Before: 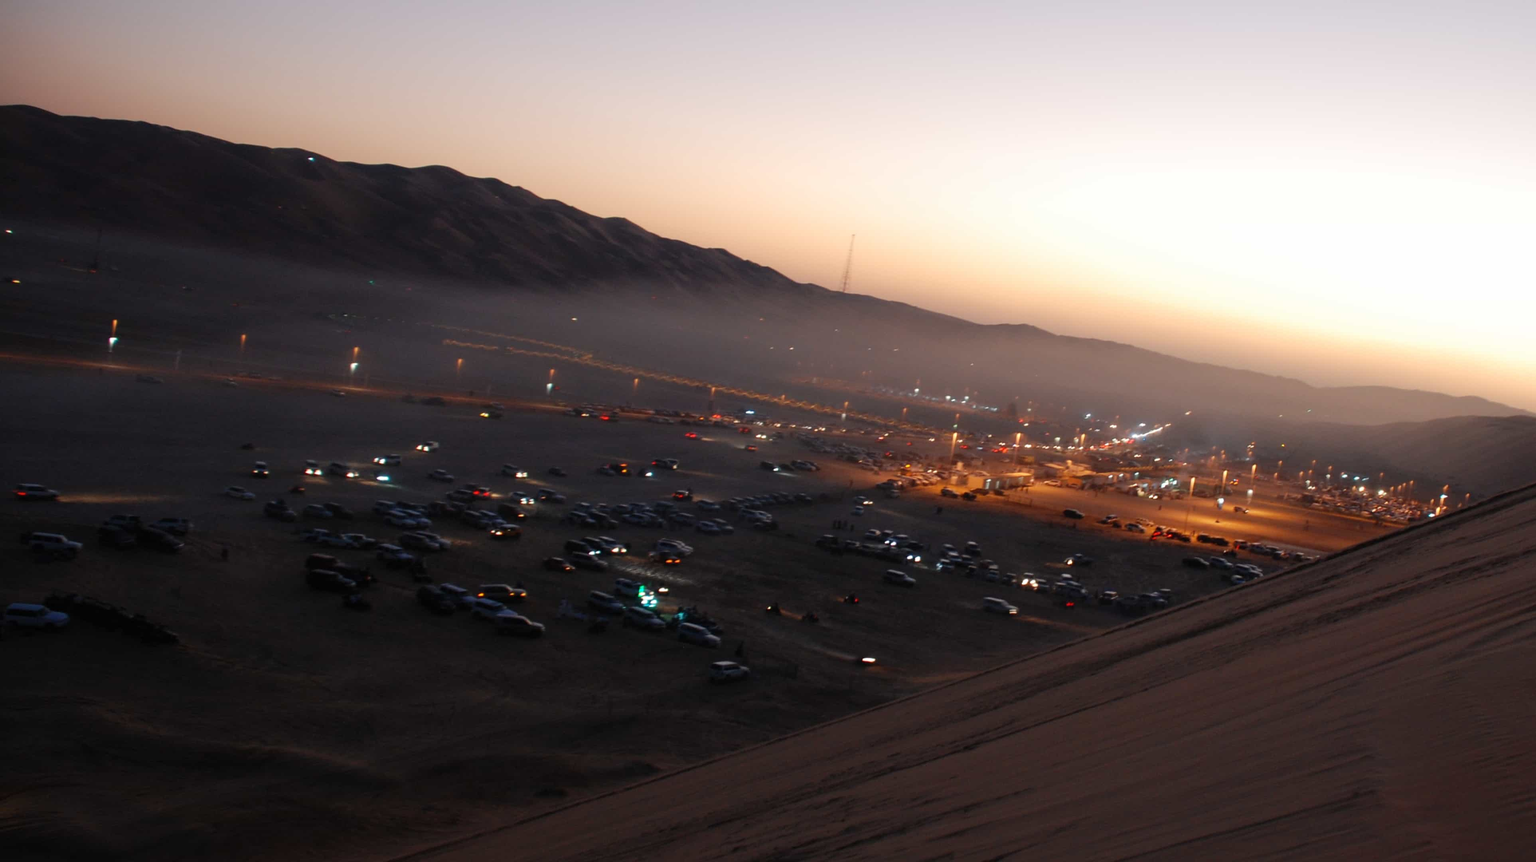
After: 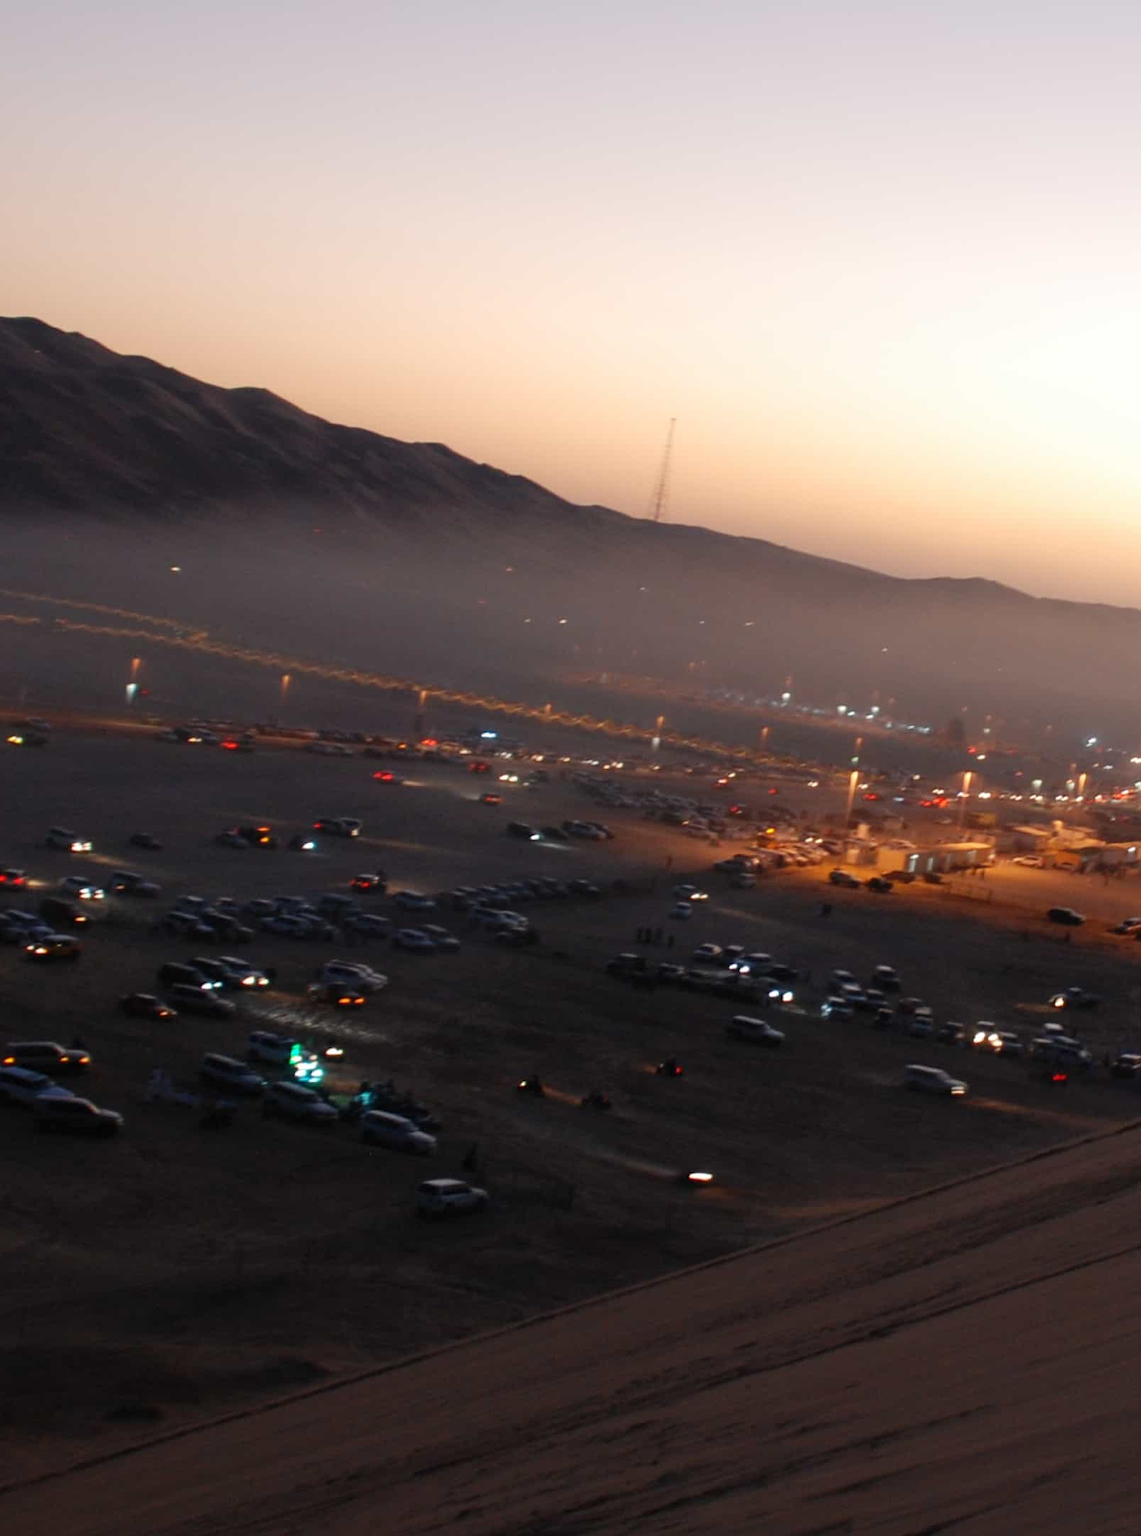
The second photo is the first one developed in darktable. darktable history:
crop: left 30.999%, right 27.327%
contrast equalizer: octaves 7, y [[0.5 ×6], [0.5 ×6], [0.5, 0.5, 0.501, 0.545, 0.707, 0.863], [0 ×6], [0 ×6]]
